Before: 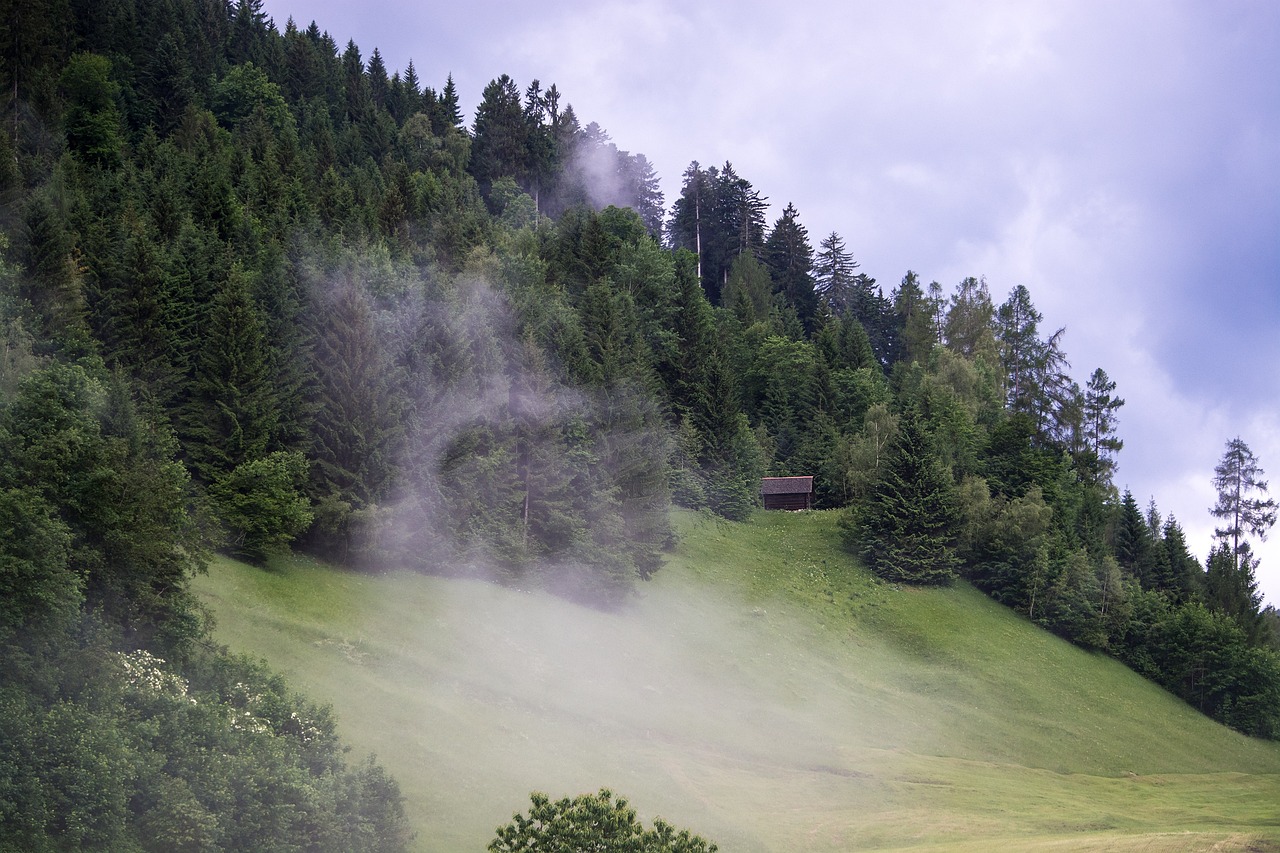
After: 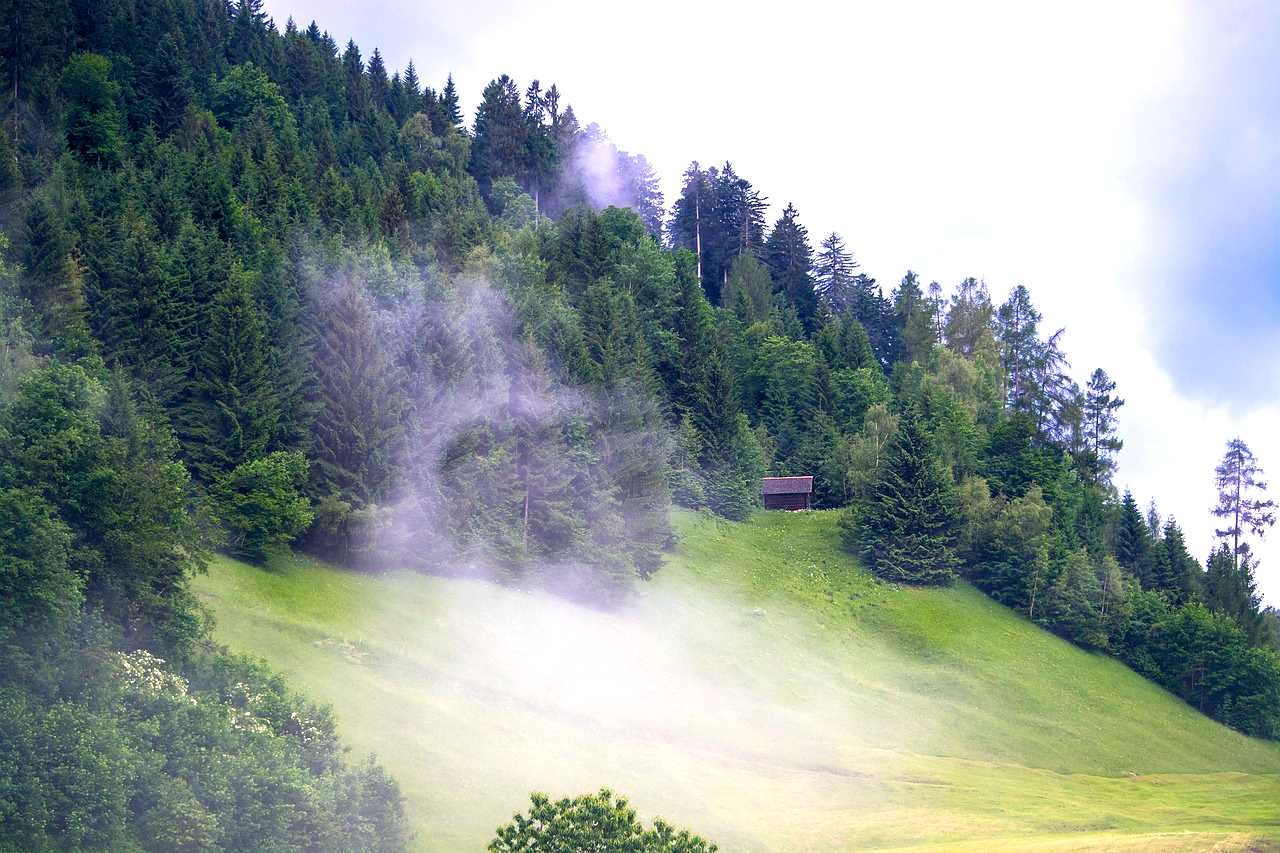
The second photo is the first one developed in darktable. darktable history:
exposure: black level correction 0, exposure 0.849 EV, compensate exposure bias true, compensate highlight preservation false
color balance rgb: power › chroma 0.978%, power › hue 251.97°, global offset › chroma 0.134%, global offset › hue 253.78°, linear chroma grading › global chroma 15.192%, perceptual saturation grading › global saturation 30.811%
